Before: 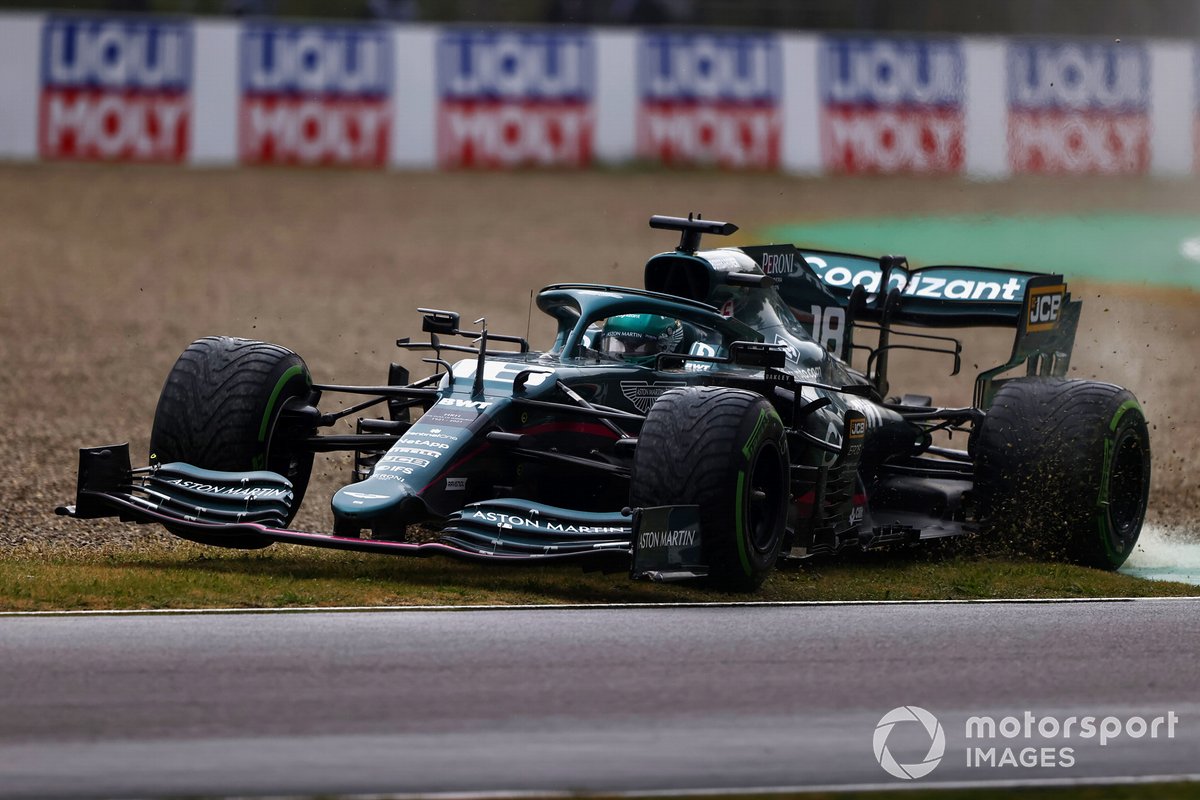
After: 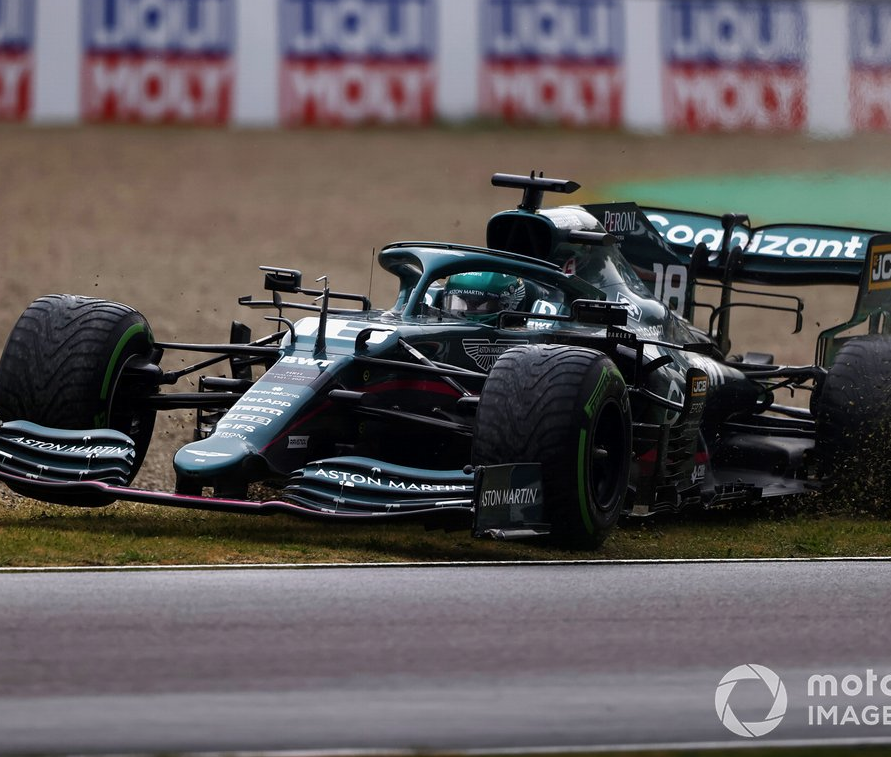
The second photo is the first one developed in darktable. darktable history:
contrast brightness saturation: saturation -0.054
crop and rotate: left 13.213%, top 5.283%, right 12.52%
base curve: curves: ch0 [(0, 0) (0.283, 0.295) (1, 1)], preserve colors none
